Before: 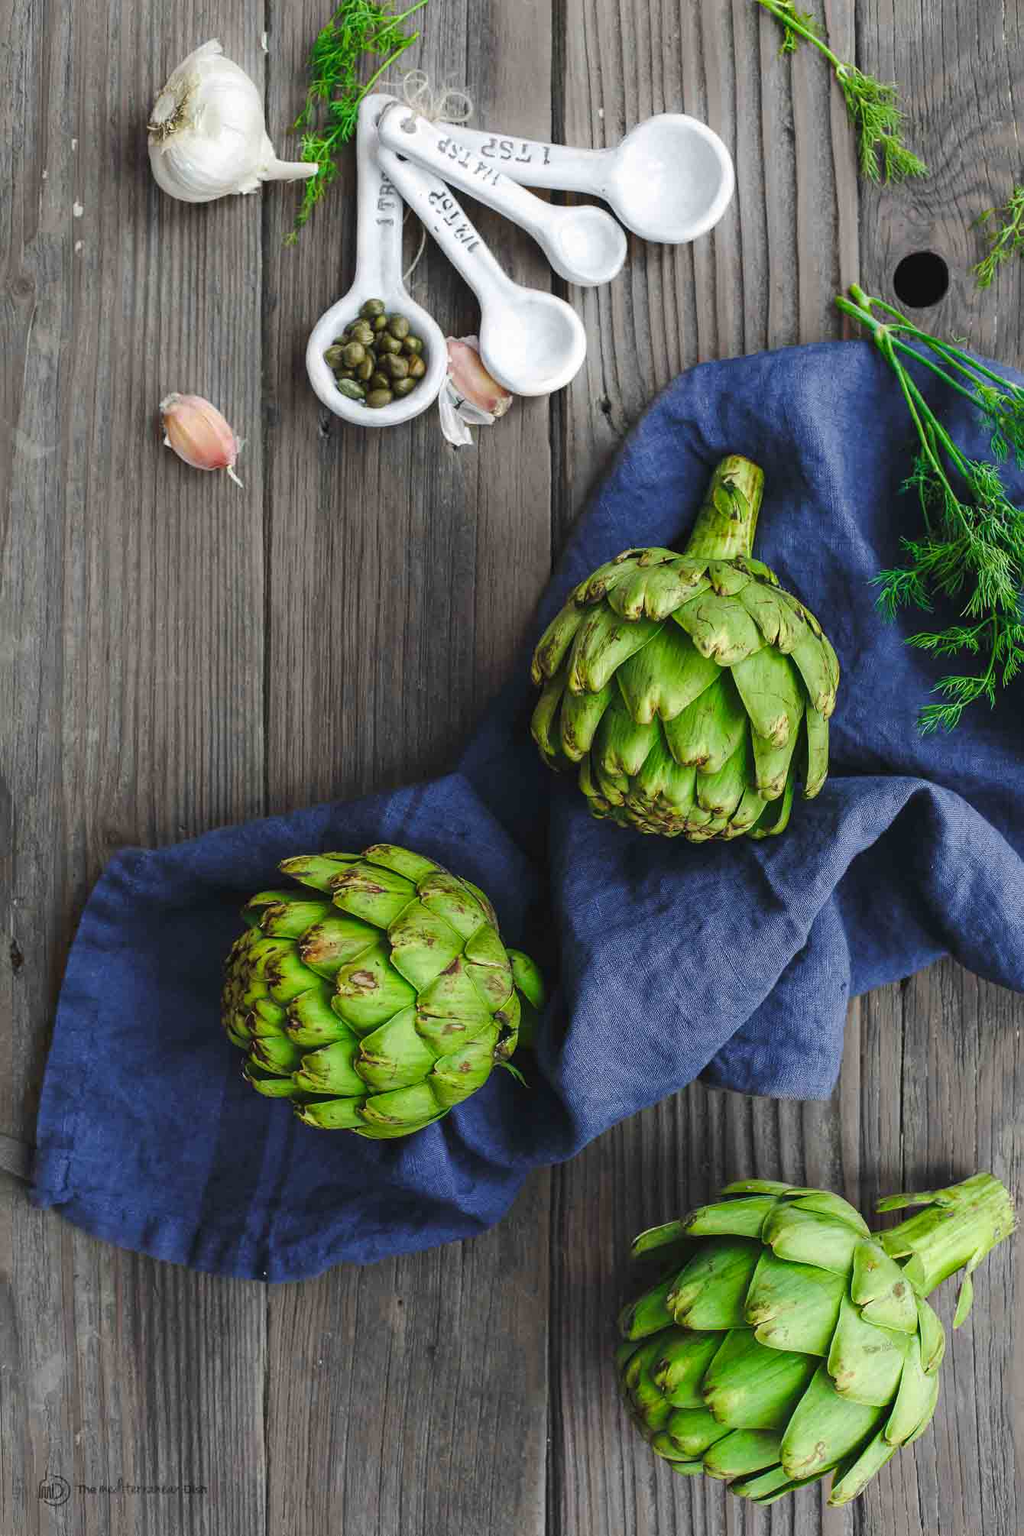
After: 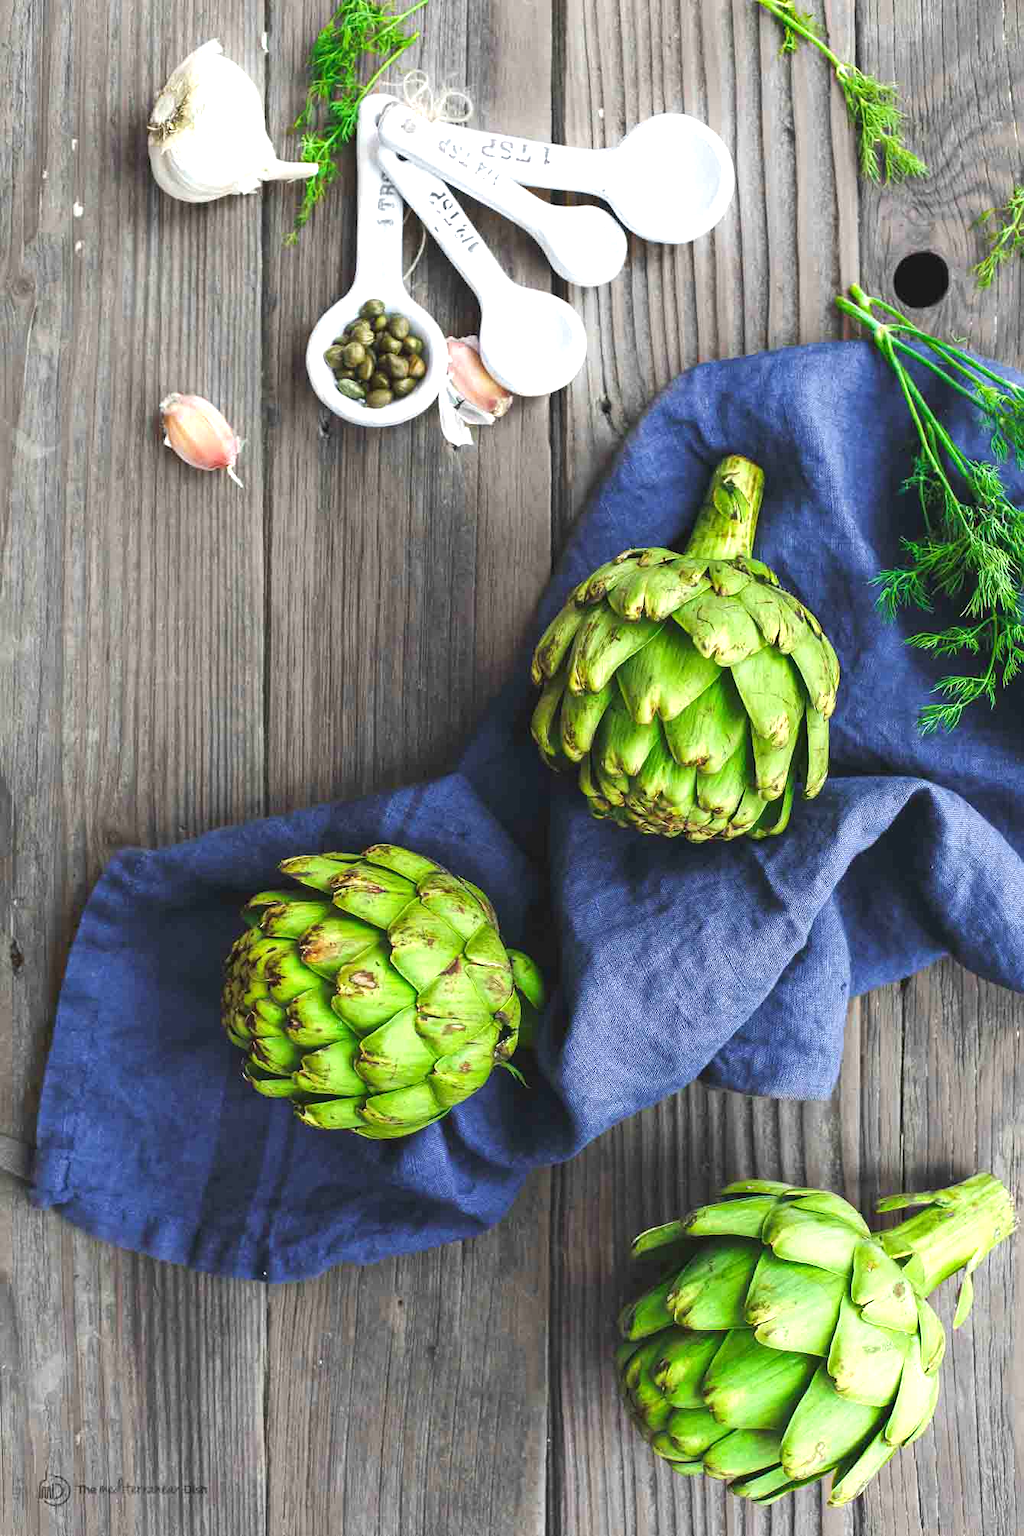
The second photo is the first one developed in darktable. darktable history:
exposure: black level correction 0, exposure 0.851 EV, compensate exposure bias true, compensate highlight preservation false
